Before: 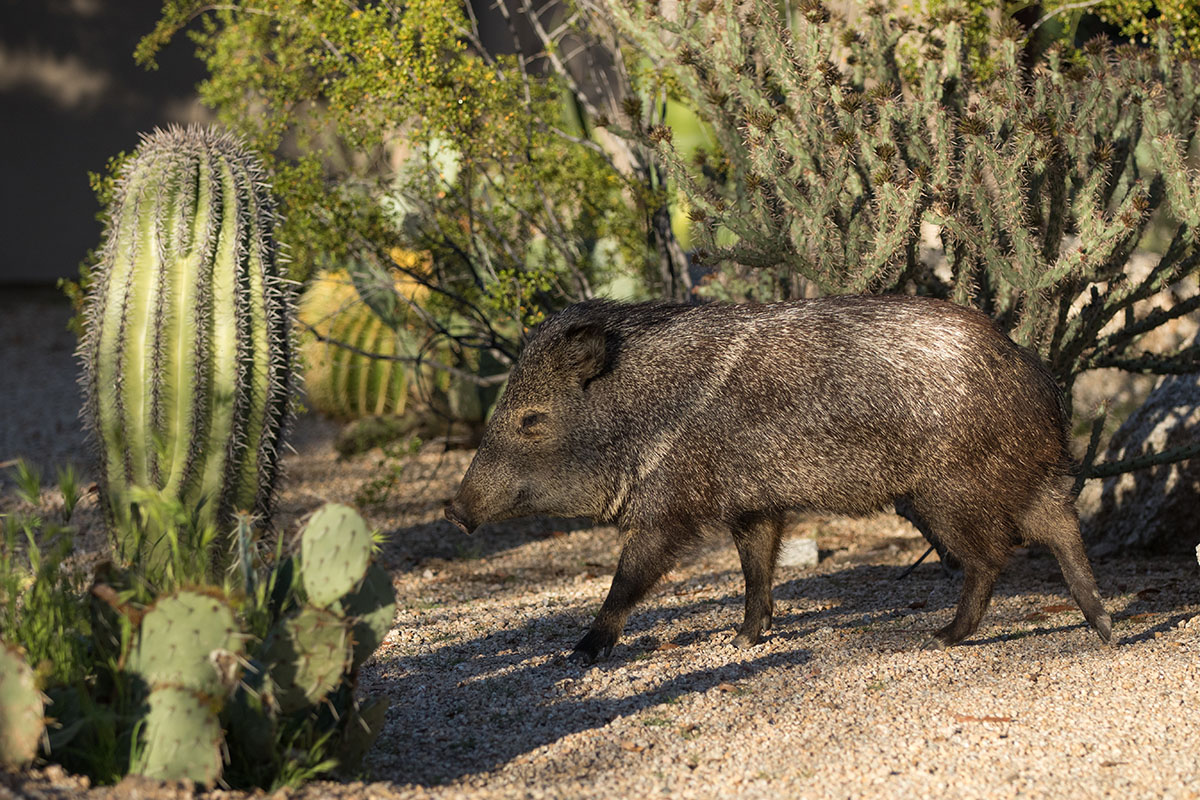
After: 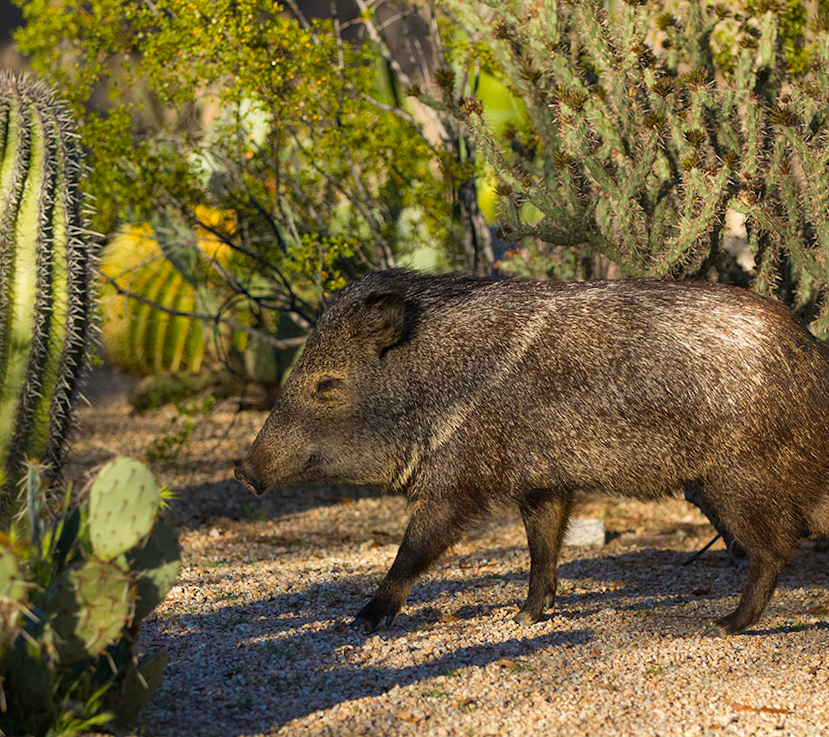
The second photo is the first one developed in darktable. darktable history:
crop and rotate: angle -3.27°, left 14.277%, top 0.028%, right 10.766%, bottom 0.028%
color zones: curves: ch1 [(0.25, 0.5) (0.747, 0.71)]
shadows and highlights: radius 108.52, shadows 23.73, highlights -59.32, low approximation 0.01, soften with gaussian
color balance rgb: perceptual saturation grading › global saturation 25%, global vibrance 20%
